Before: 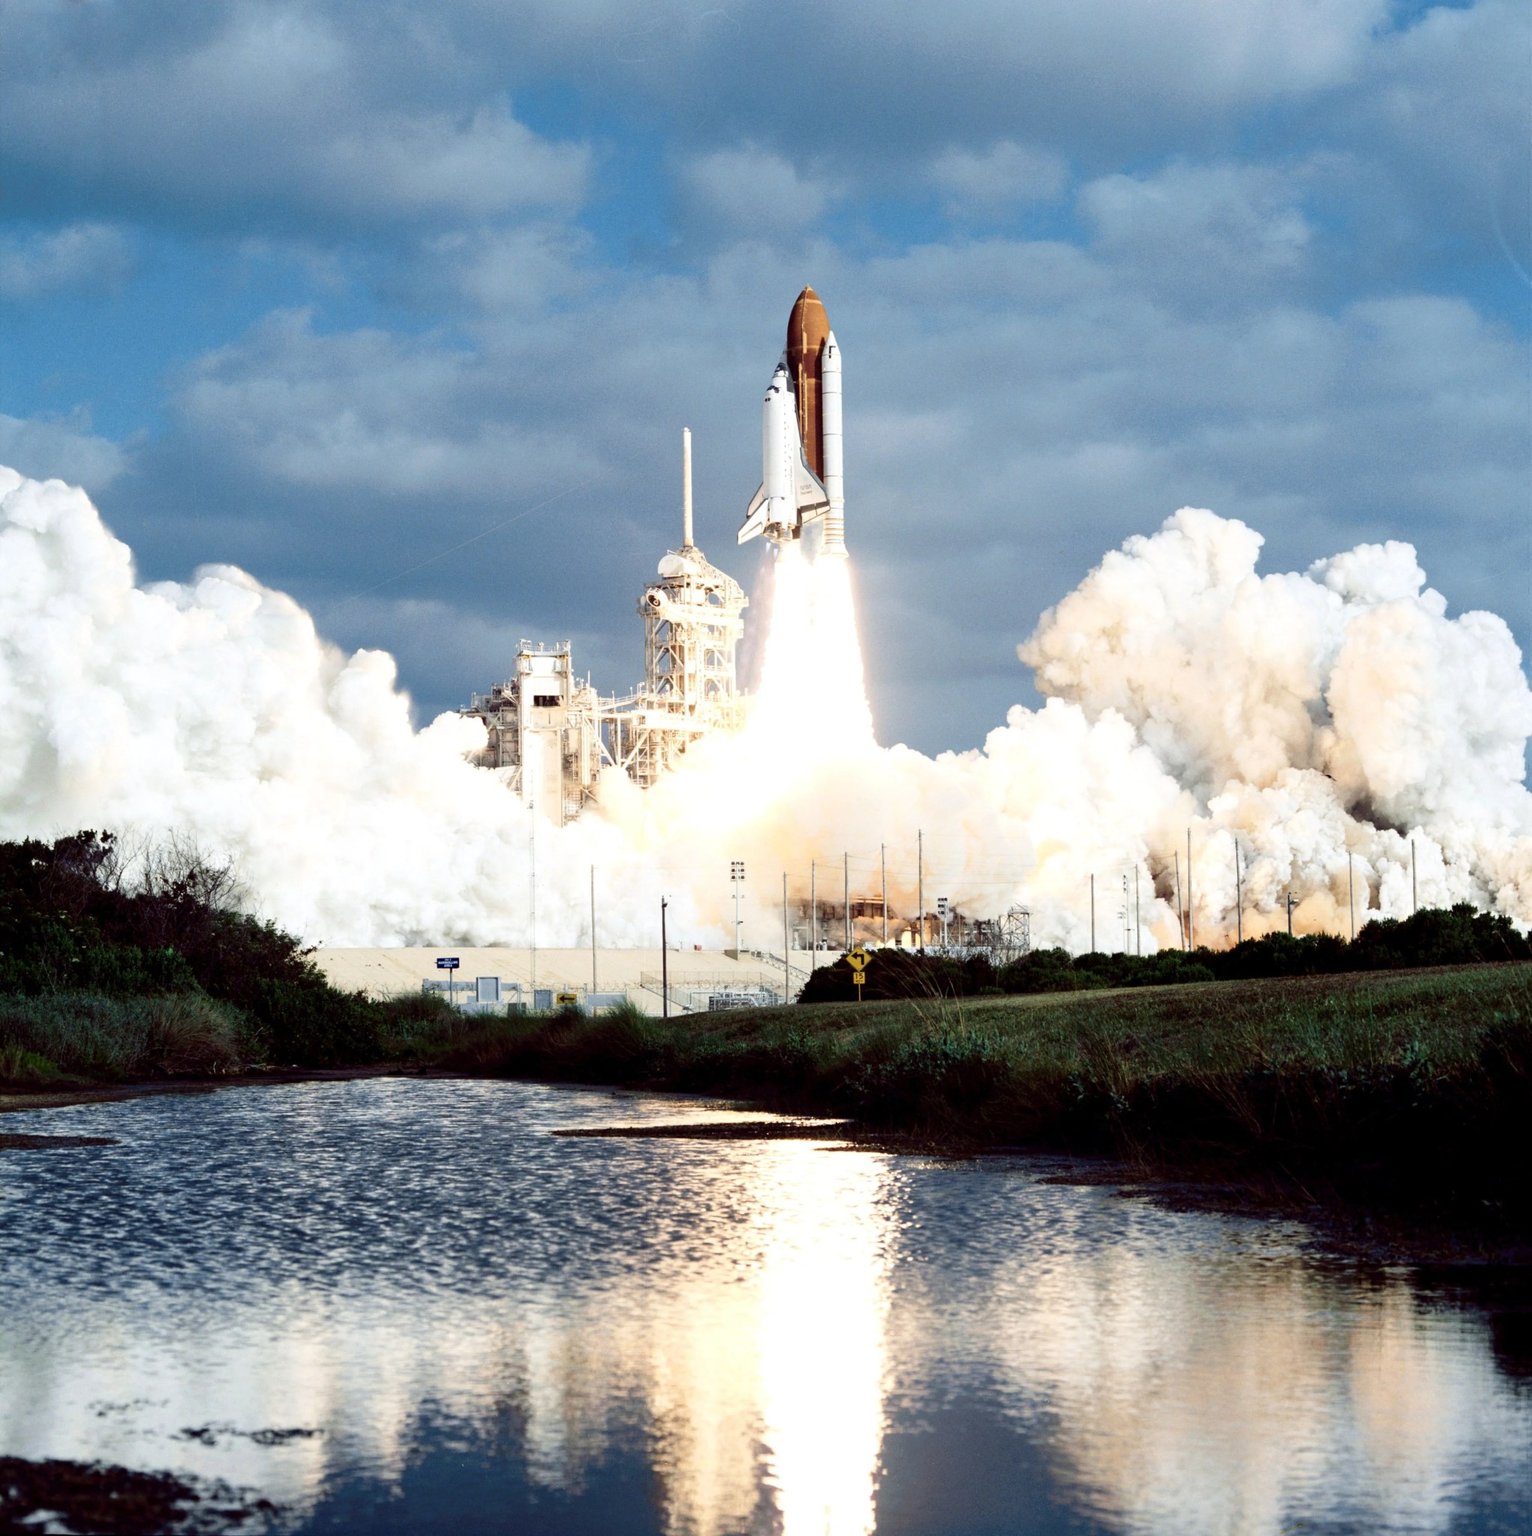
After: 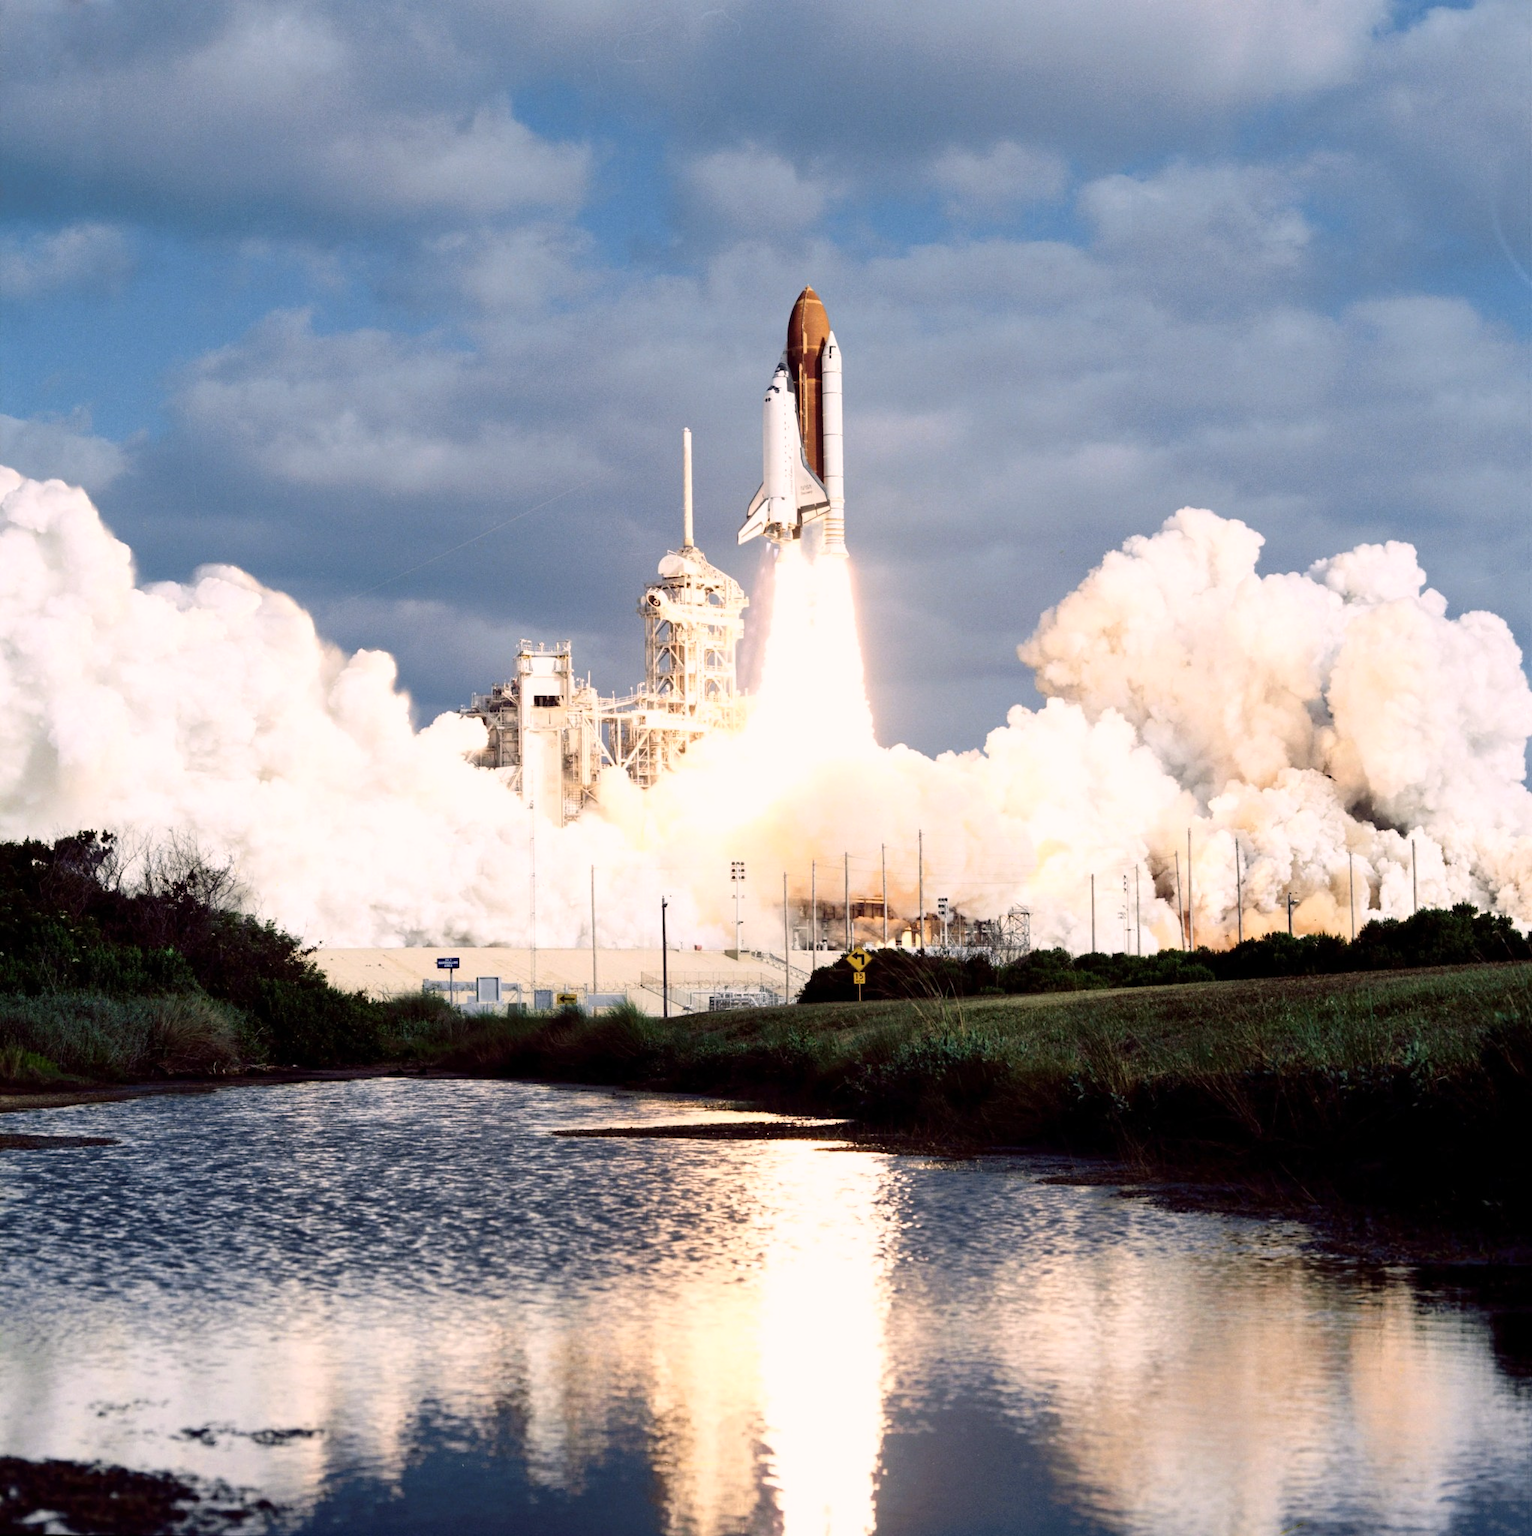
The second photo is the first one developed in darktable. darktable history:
color correction: highlights a* 7.88, highlights b* 4.19
